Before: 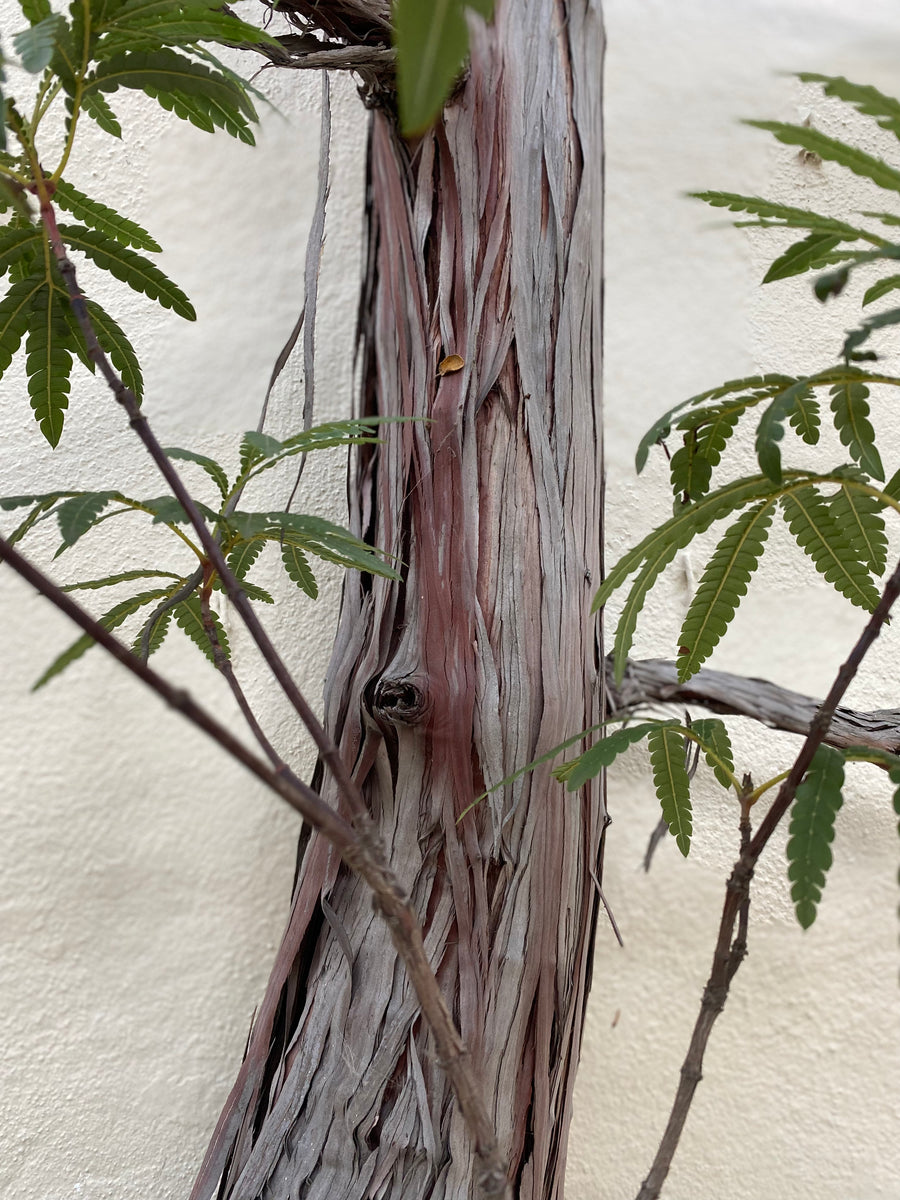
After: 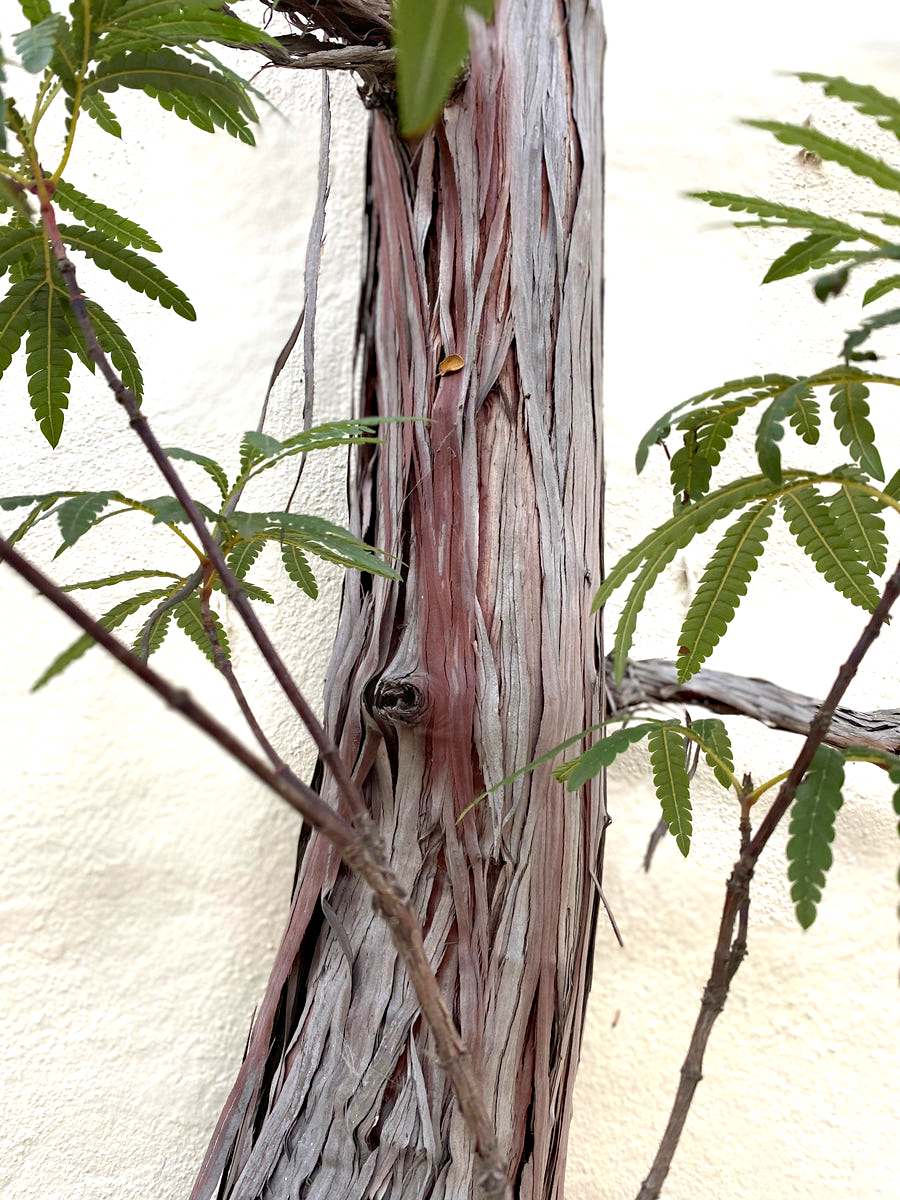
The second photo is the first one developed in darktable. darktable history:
haze removal: compatibility mode true, adaptive false
exposure: black level correction 0, exposure 0.693 EV, compensate highlight preservation false
